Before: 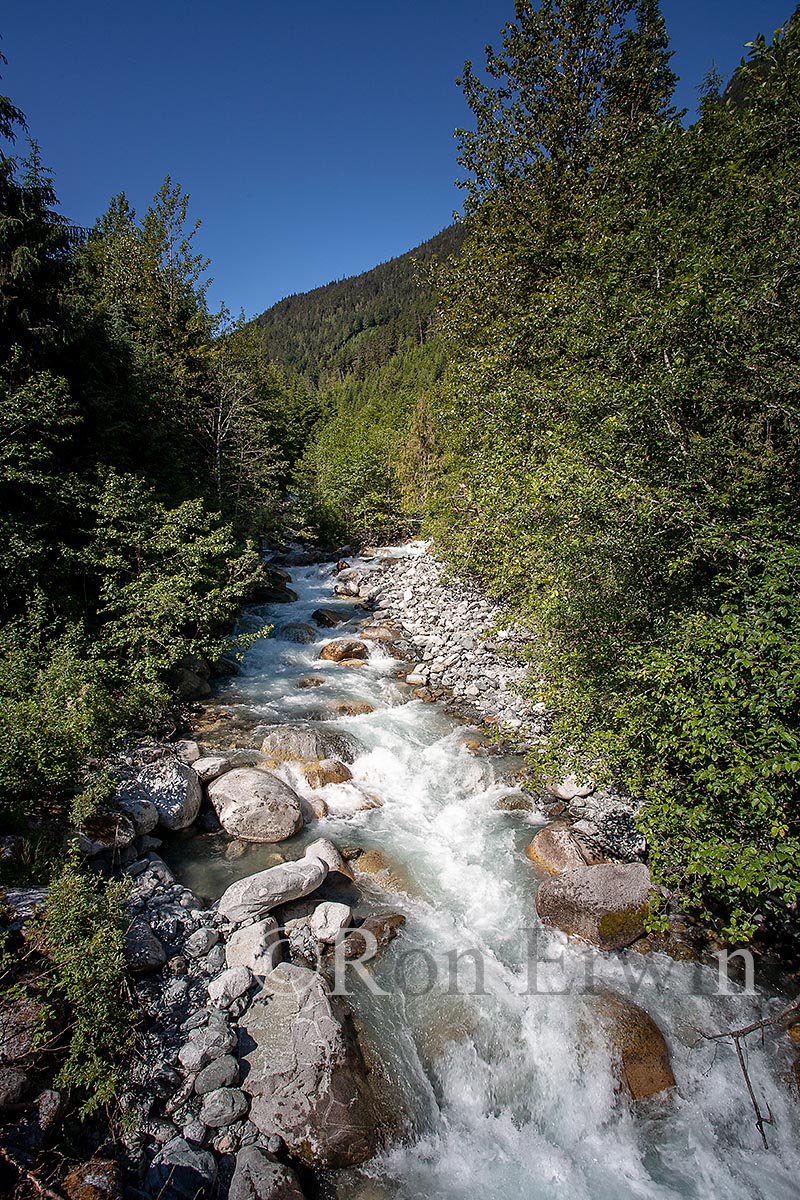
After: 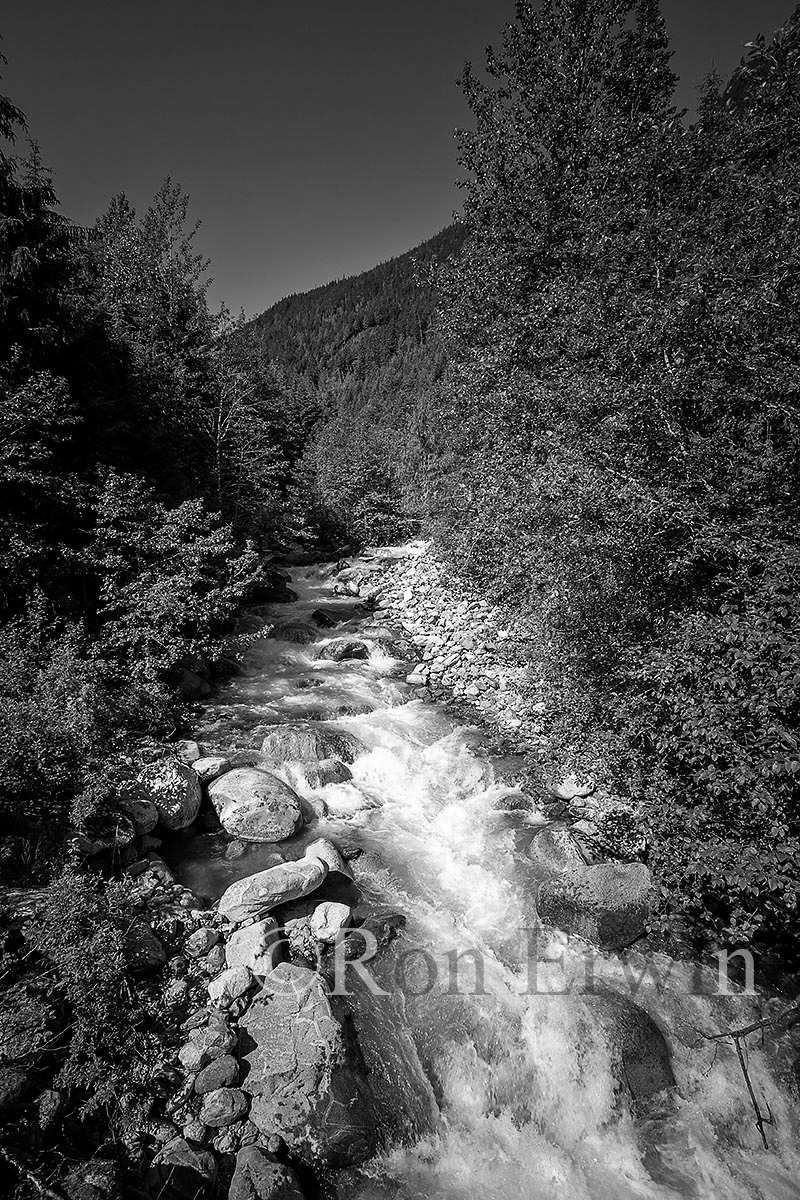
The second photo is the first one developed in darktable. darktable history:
monochrome: a 0, b 0, size 0.5, highlights 0.57
contrast brightness saturation: contrast 0.13, brightness -0.05, saturation 0.16
